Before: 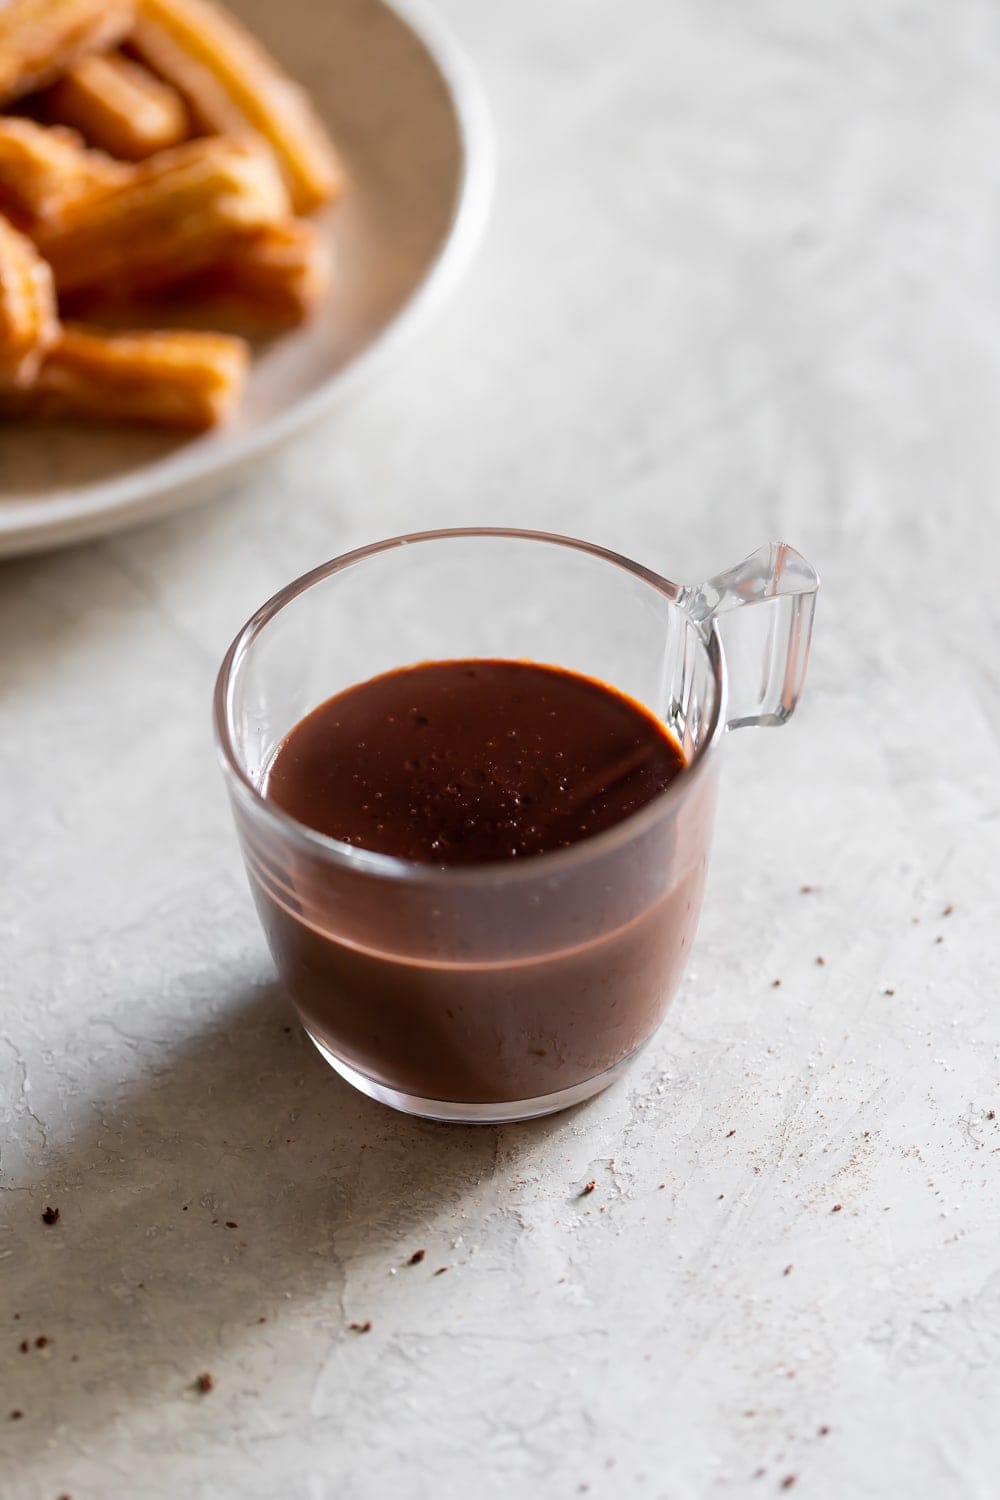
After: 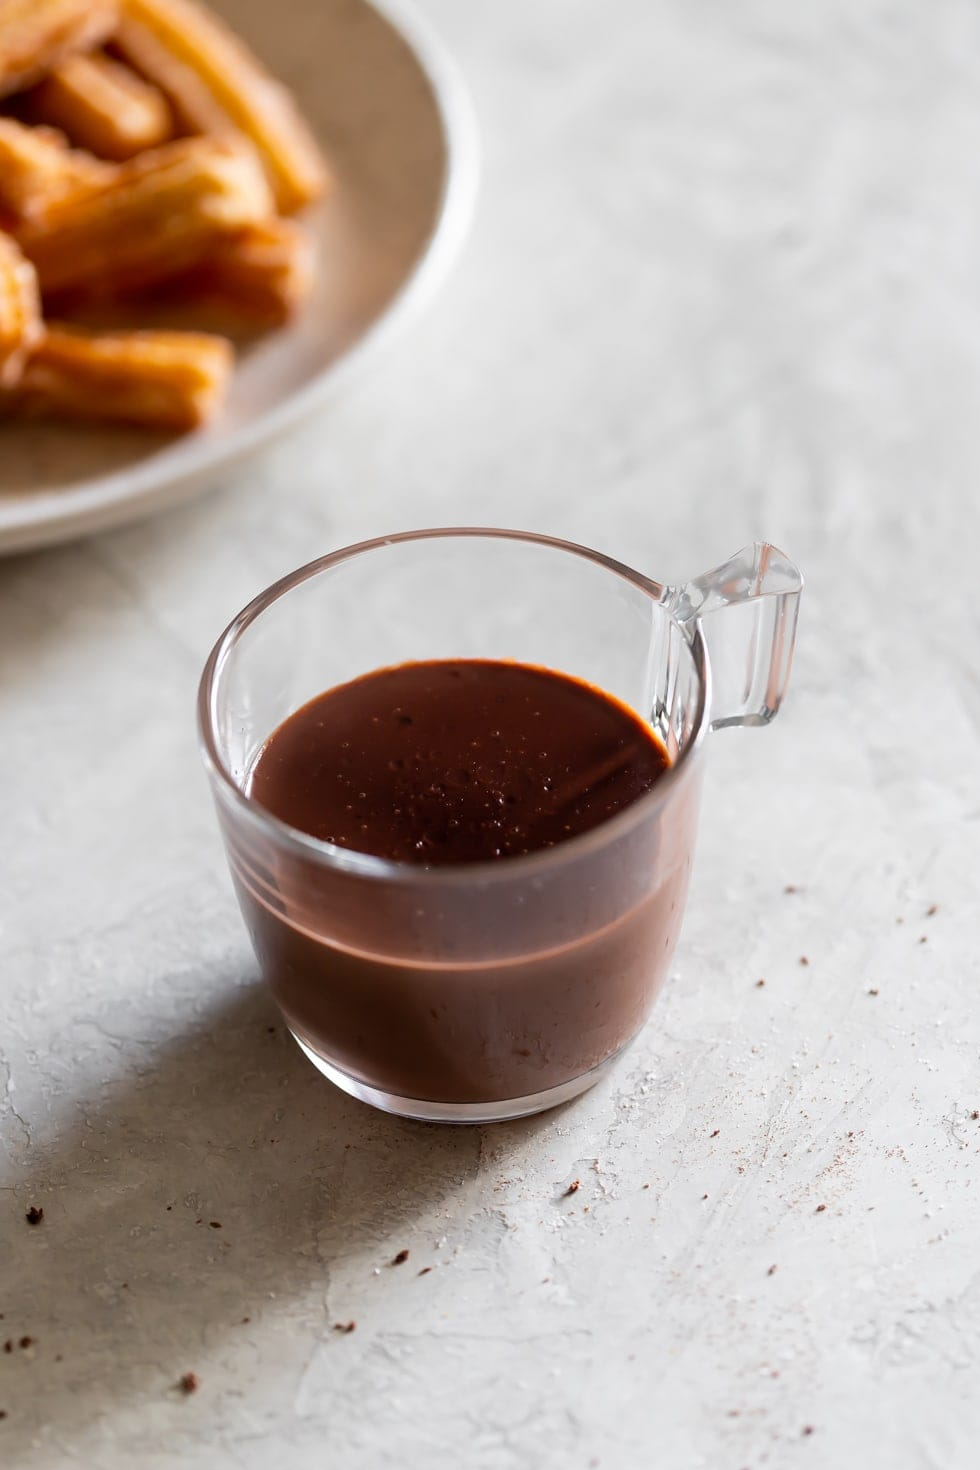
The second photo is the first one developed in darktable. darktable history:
crop: left 1.696%, right 0.28%, bottom 1.972%
